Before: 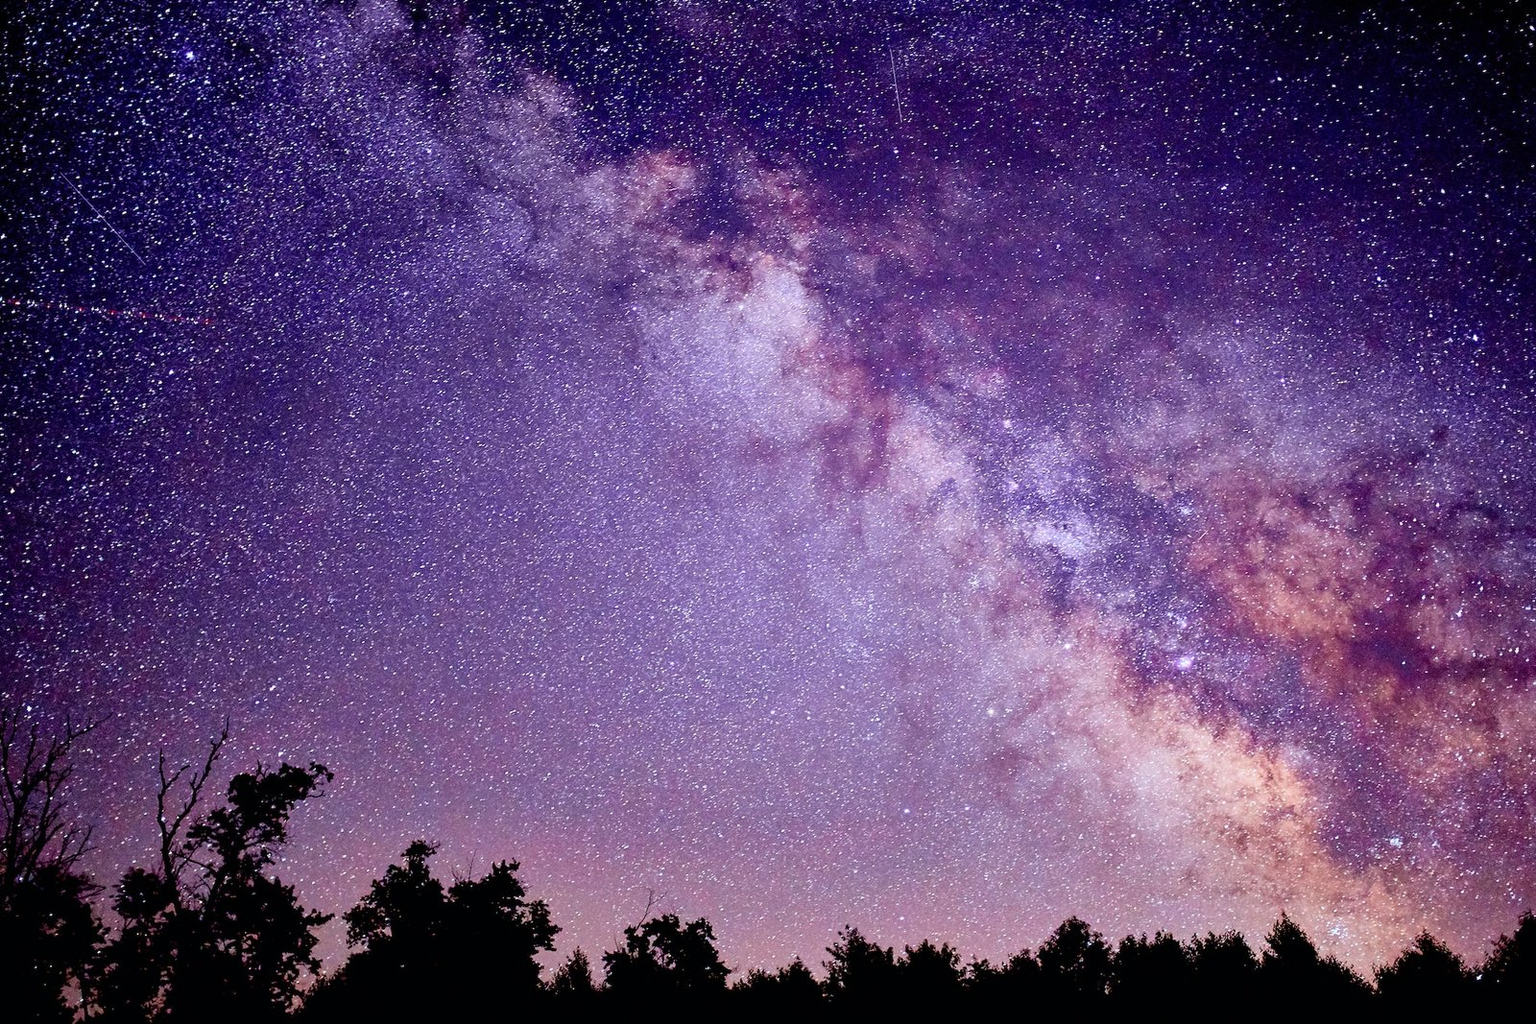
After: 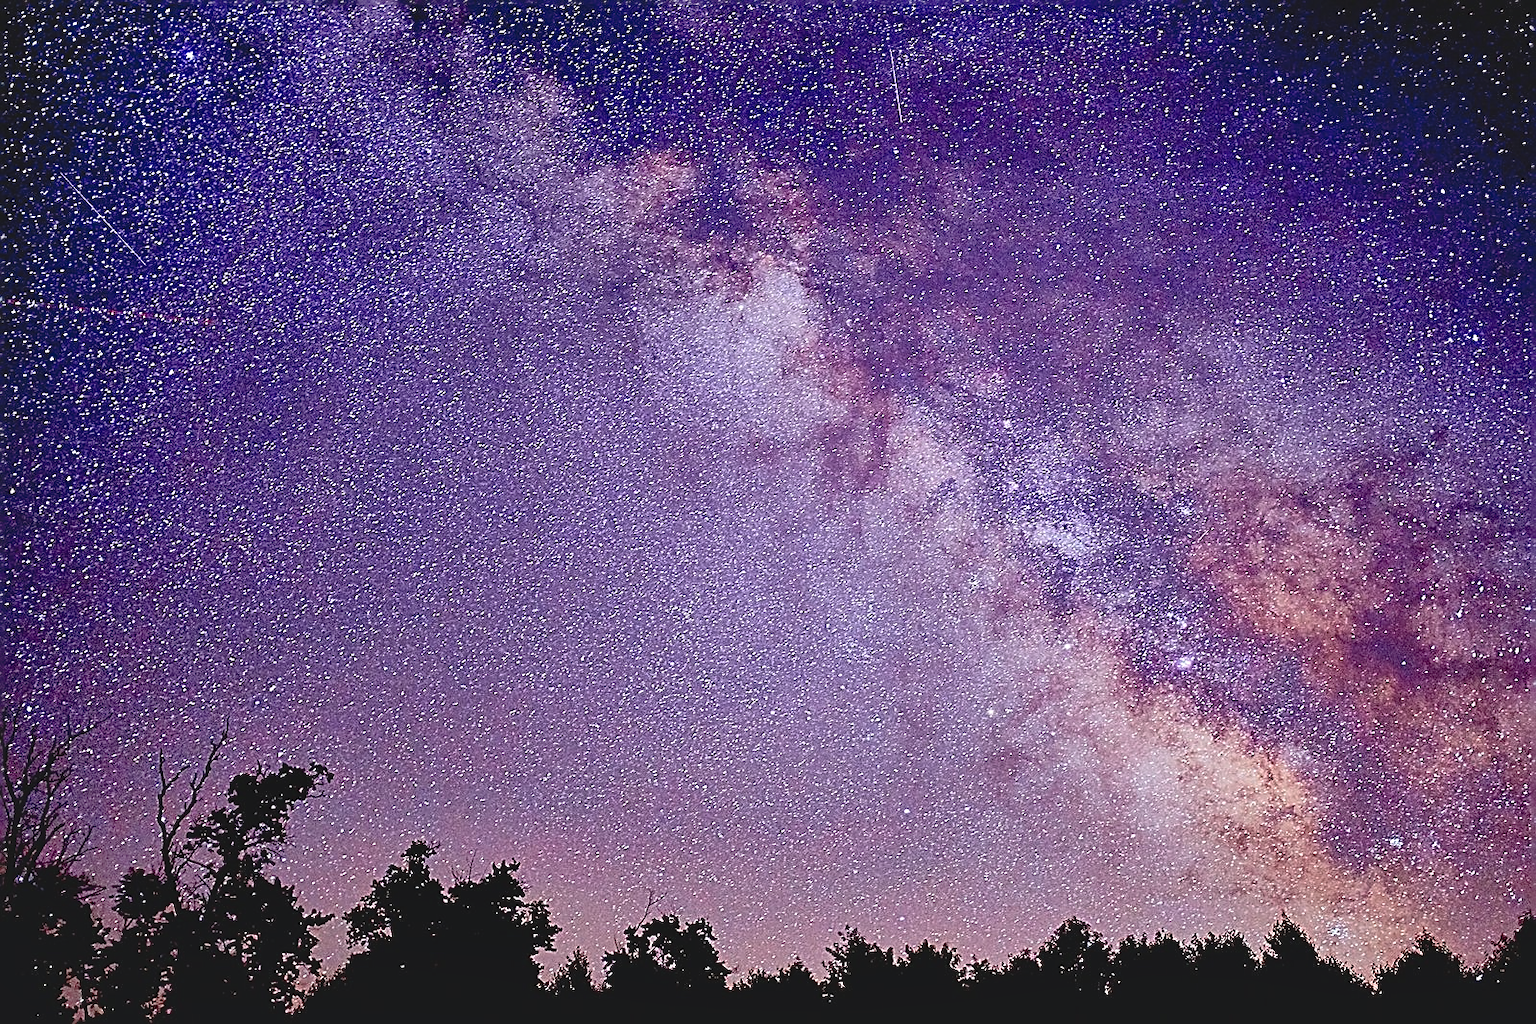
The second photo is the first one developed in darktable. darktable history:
shadows and highlights: on, module defaults
sharpen: amount 1.864
contrast brightness saturation: contrast -0.103, saturation -0.104
